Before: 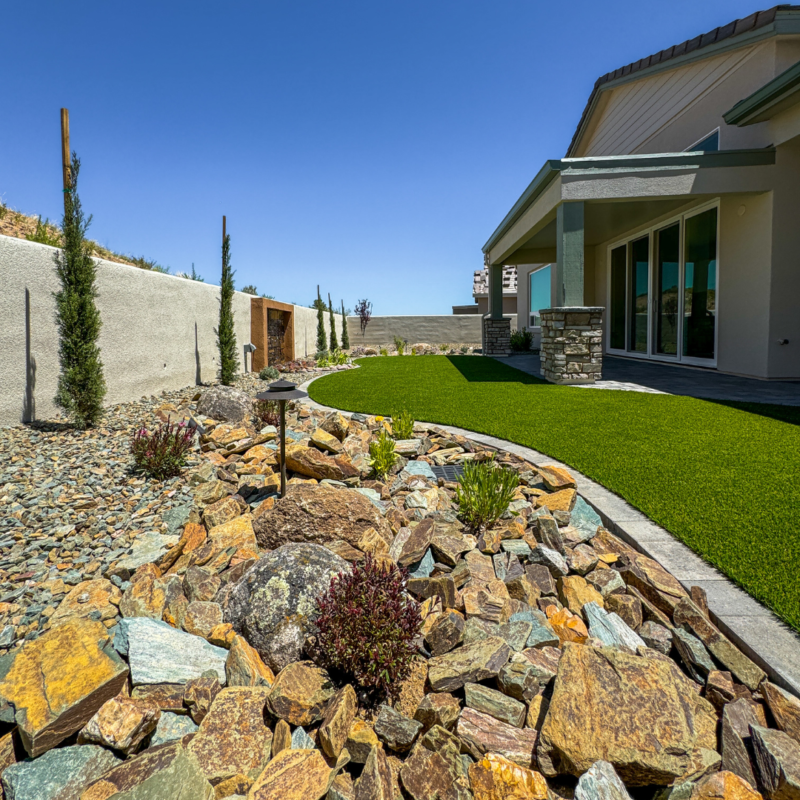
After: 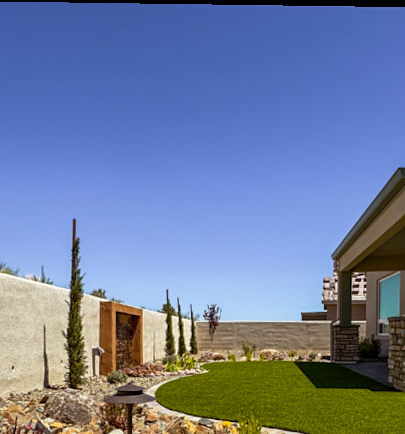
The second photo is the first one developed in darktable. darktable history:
crop: left 19.556%, right 30.401%, bottom 46.458%
rotate and perspective: rotation 0.8°, automatic cropping off
sharpen: amount 0.2
rgb levels: mode RGB, independent channels, levels [[0, 0.5, 1], [0, 0.521, 1], [0, 0.536, 1]]
